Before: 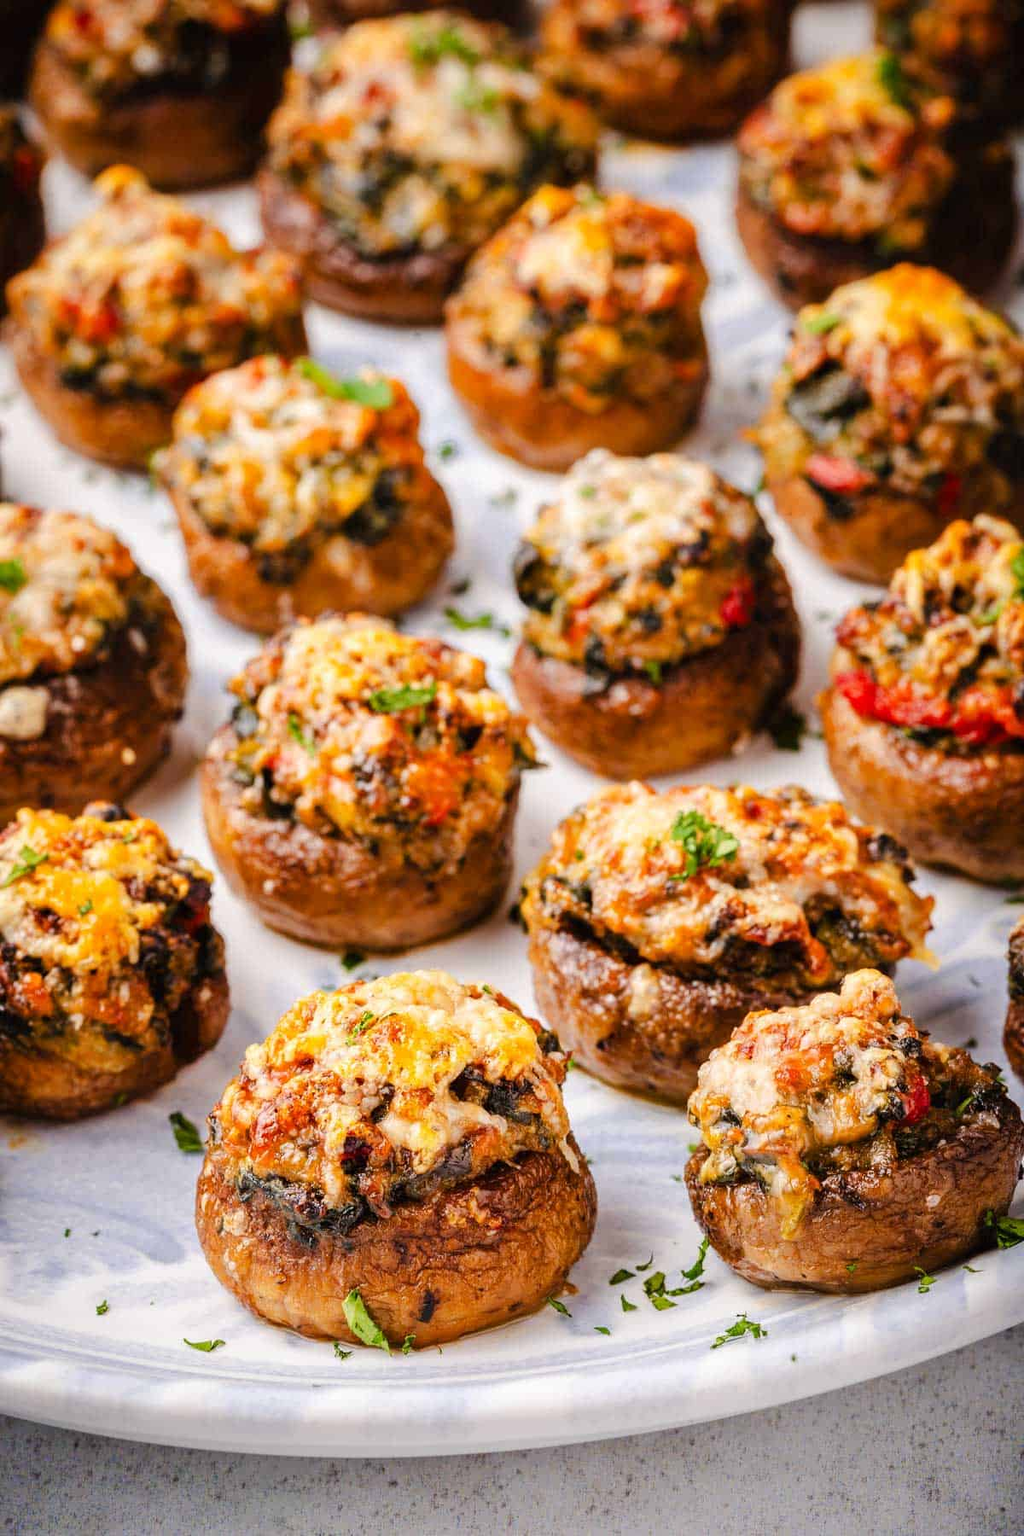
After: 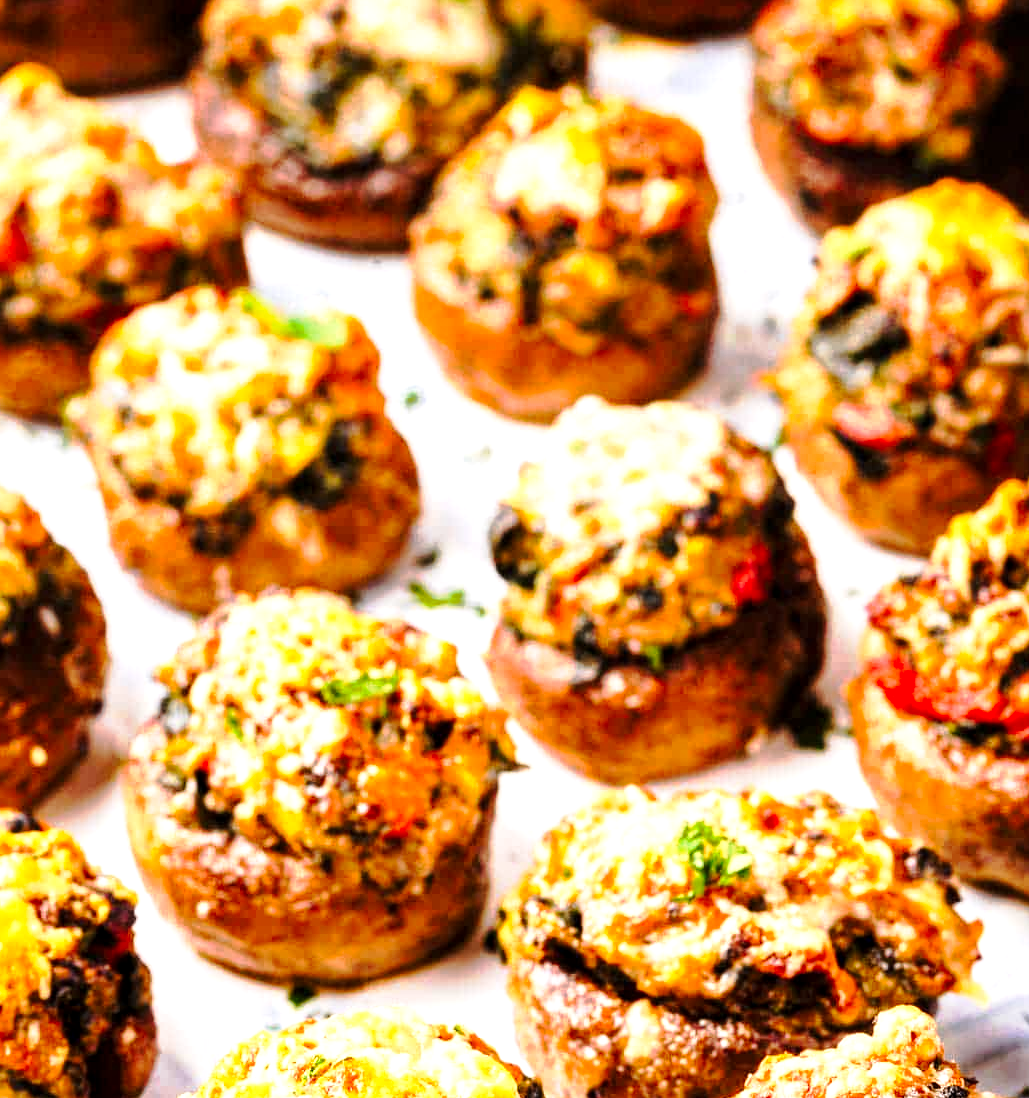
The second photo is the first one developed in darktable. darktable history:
tone curve: curves: ch0 [(0.003, 0) (0.066, 0.023) (0.154, 0.082) (0.281, 0.221) (0.405, 0.389) (0.517, 0.553) (0.716, 0.743) (0.822, 0.882) (1, 1)]; ch1 [(0, 0) (0.164, 0.115) (0.337, 0.332) (0.39, 0.398) (0.464, 0.461) (0.501, 0.5) (0.521, 0.526) (0.571, 0.606) (0.656, 0.677) (0.723, 0.731) (0.811, 0.796) (1, 1)]; ch2 [(0, 0) (0.337, 0.382) (0.464, 0.476) (0.501, 0.502) (0.527, 0.54) (0.556, 0.567) (0.575, 0.606) (0.659, 0.736) (1, 1)], preserve colors none
crop and rotate: left 9.381%, top 7.242%, right 4.81%, bottom 31.75%
exposure: black level correction 0, exposure 0.69 EV, compensate exposure bias true, compensate highlight preservation false
local contrast: highlights 106%, shadows 100%, detail 119%, midtone range 0.2
